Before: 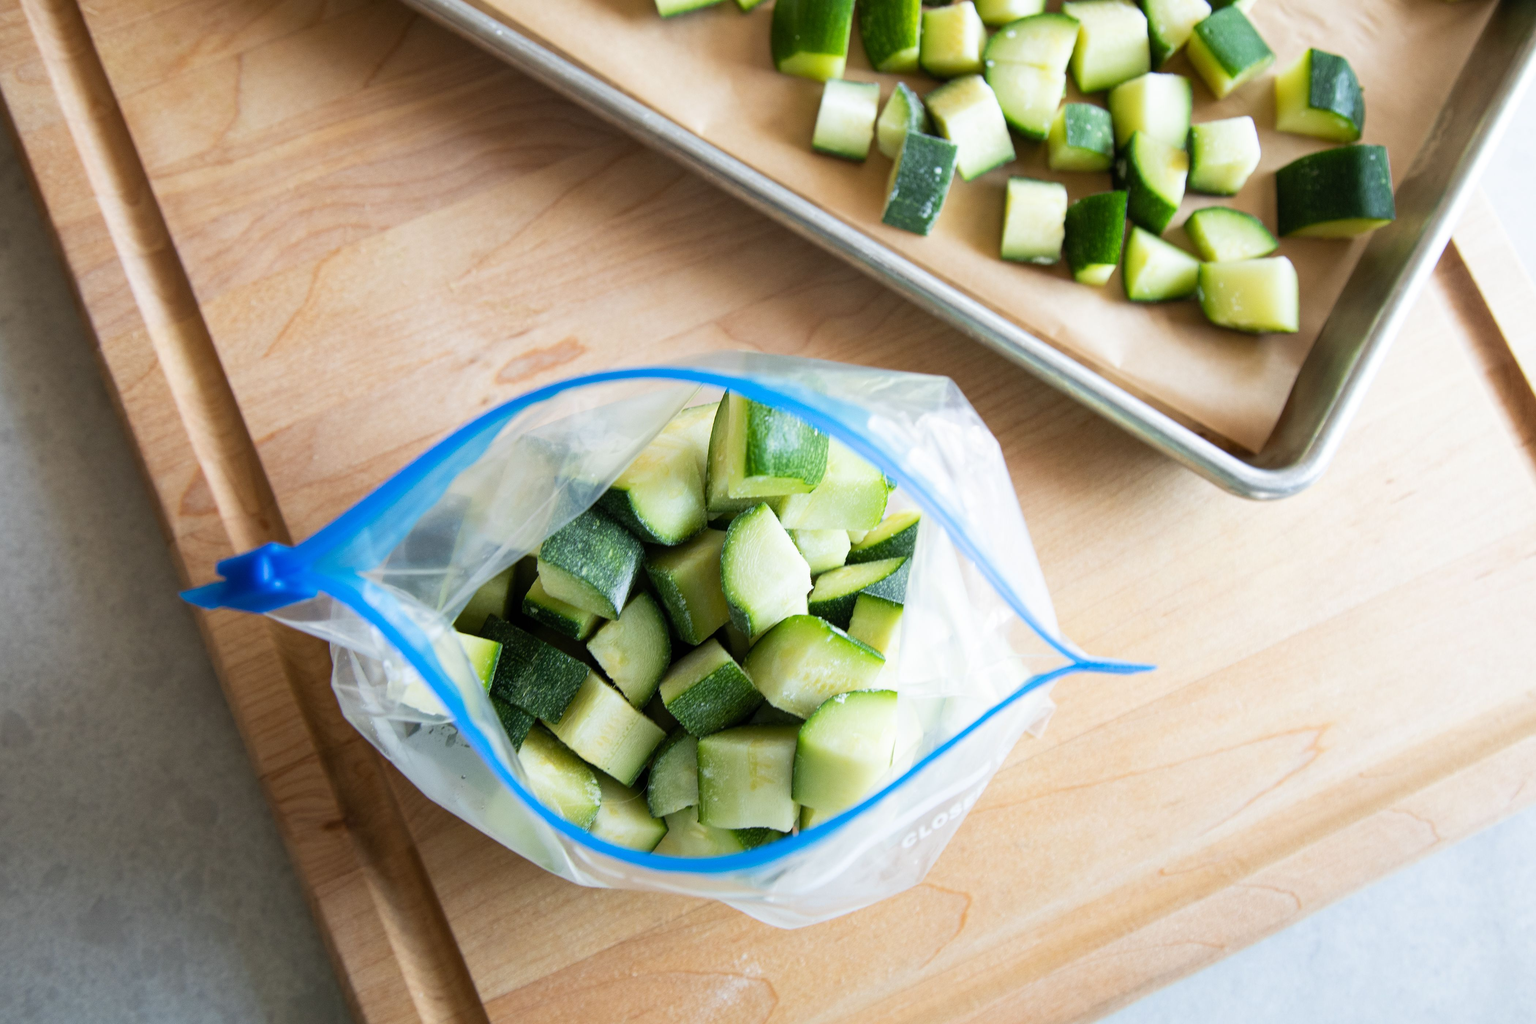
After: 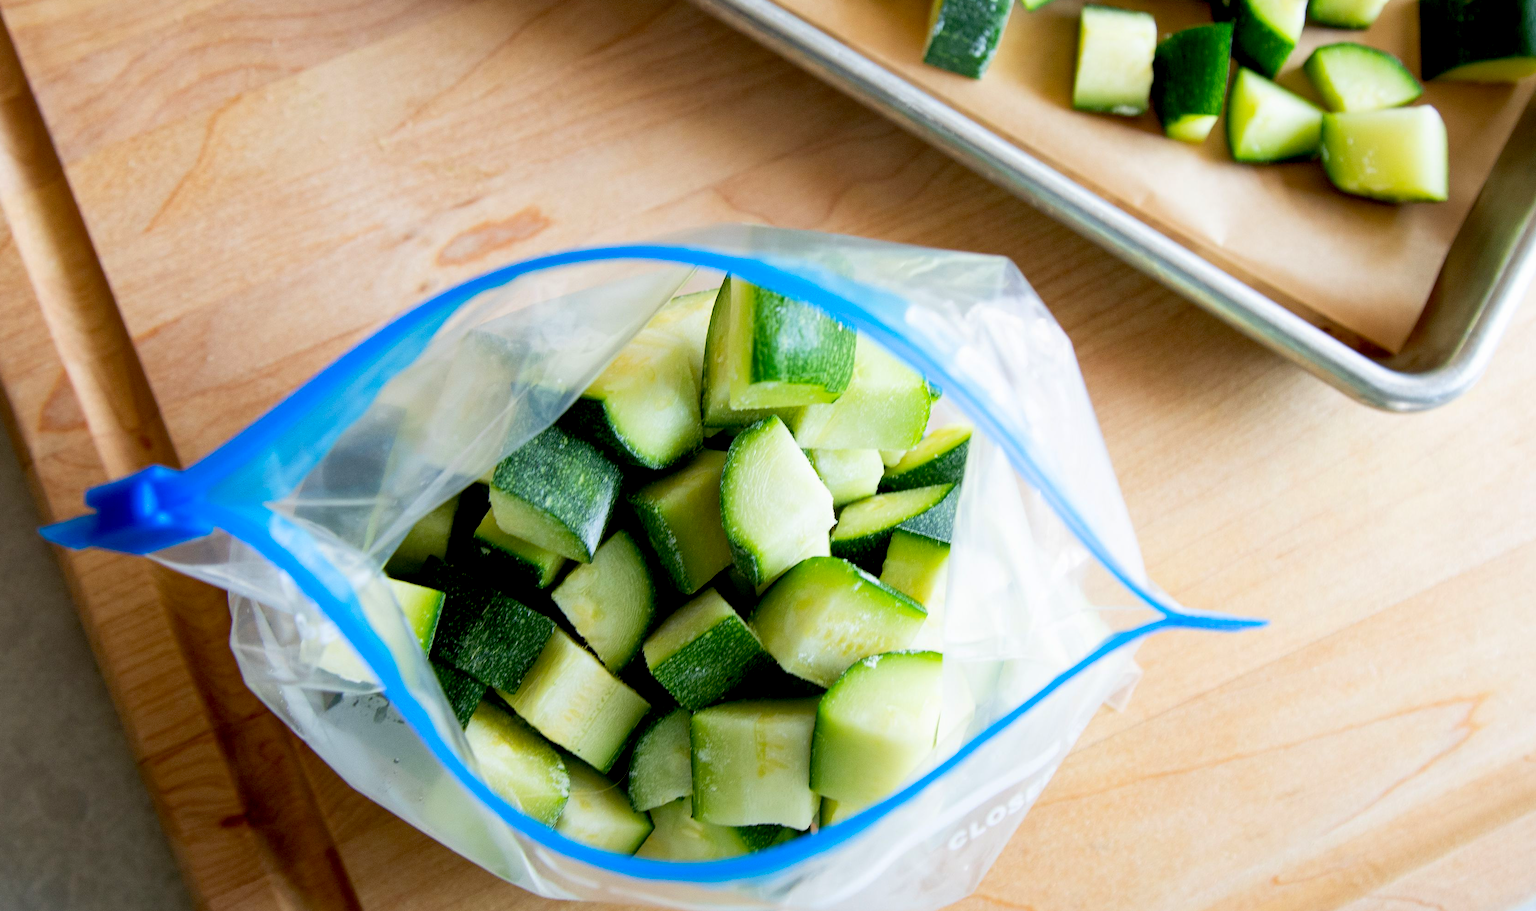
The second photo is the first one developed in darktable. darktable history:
color contrast: green-magenta contrast 1.2, blue-yellow contrast 1.2
exposure: black level correction 0.016, exposure -0.009 EV, compensate highlight preservation false
crop: left 9.712%, top 16.928%, right 10.845%, bottom 12.332%
